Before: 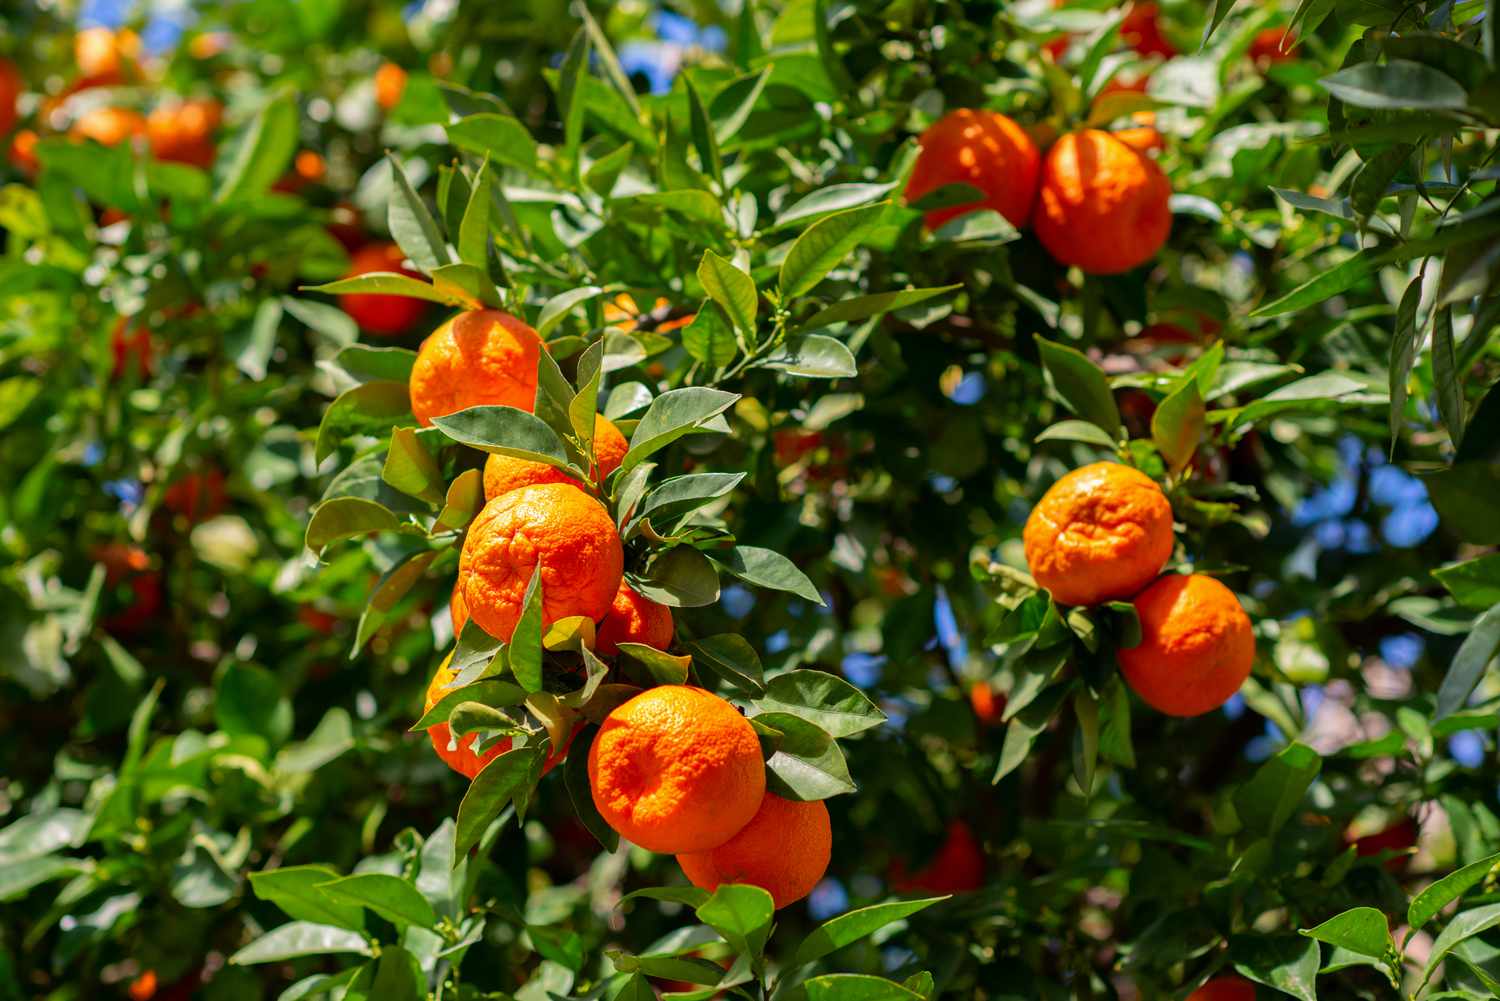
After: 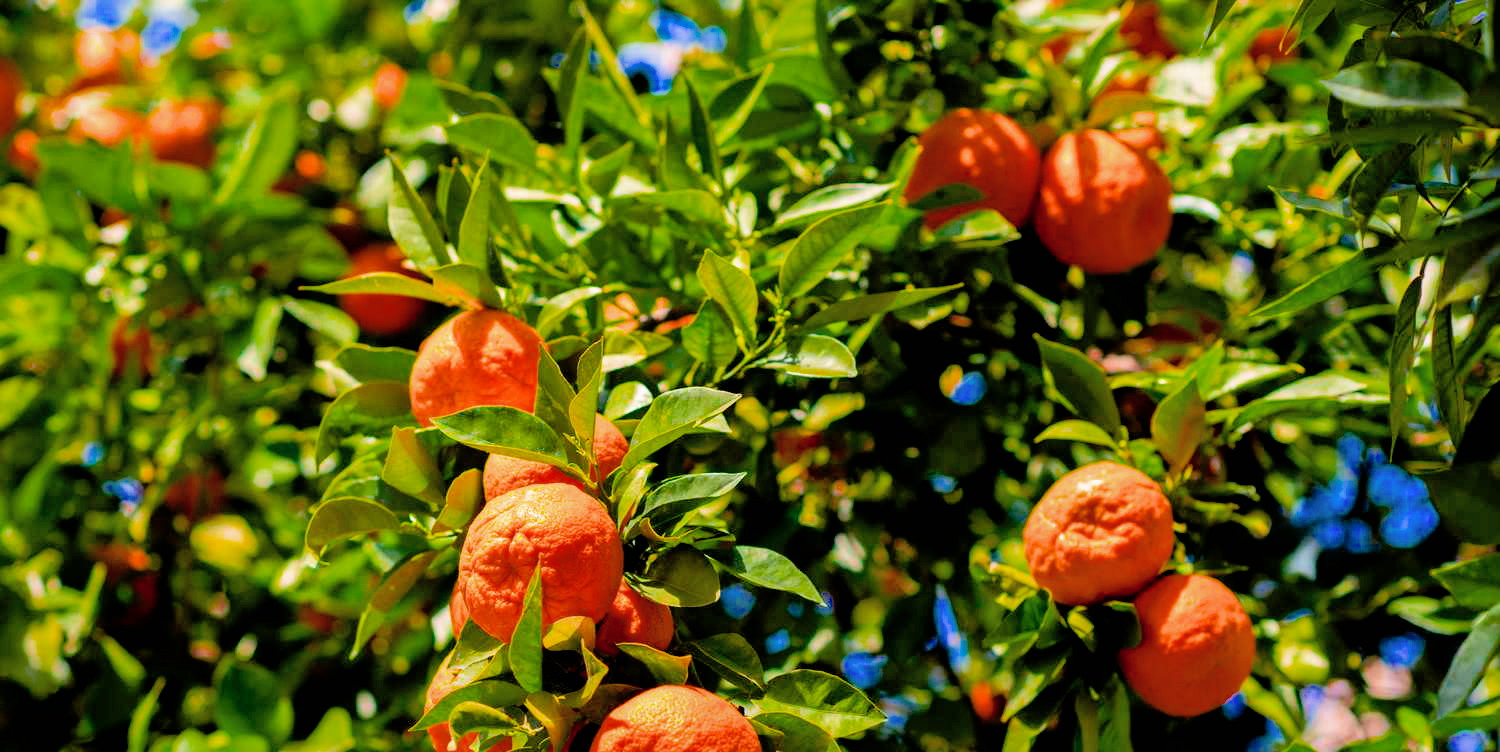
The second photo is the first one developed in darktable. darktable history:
crop: bottom 24.783%
color balance rgb: highlights gain › chroma 1.676%, highlights gain › hue 56.78°, linear chroma grading › global chroma 15.349%, perceptual saturation grading › global saturation 30.66%, saturation formula JzAzBz (2021)
exposure: black level correction 0, exposure 0.887 EV, compensate highlight preservation false
filmic rgb: black relative exposure -5.03 EV, white relative exposure 3.49 EV, hardness 3.17, contrast 1.19, highlights saturation mix -31.02%, iterations of high-quality reconstruction 0
shadows and highlights: on, module defaults
